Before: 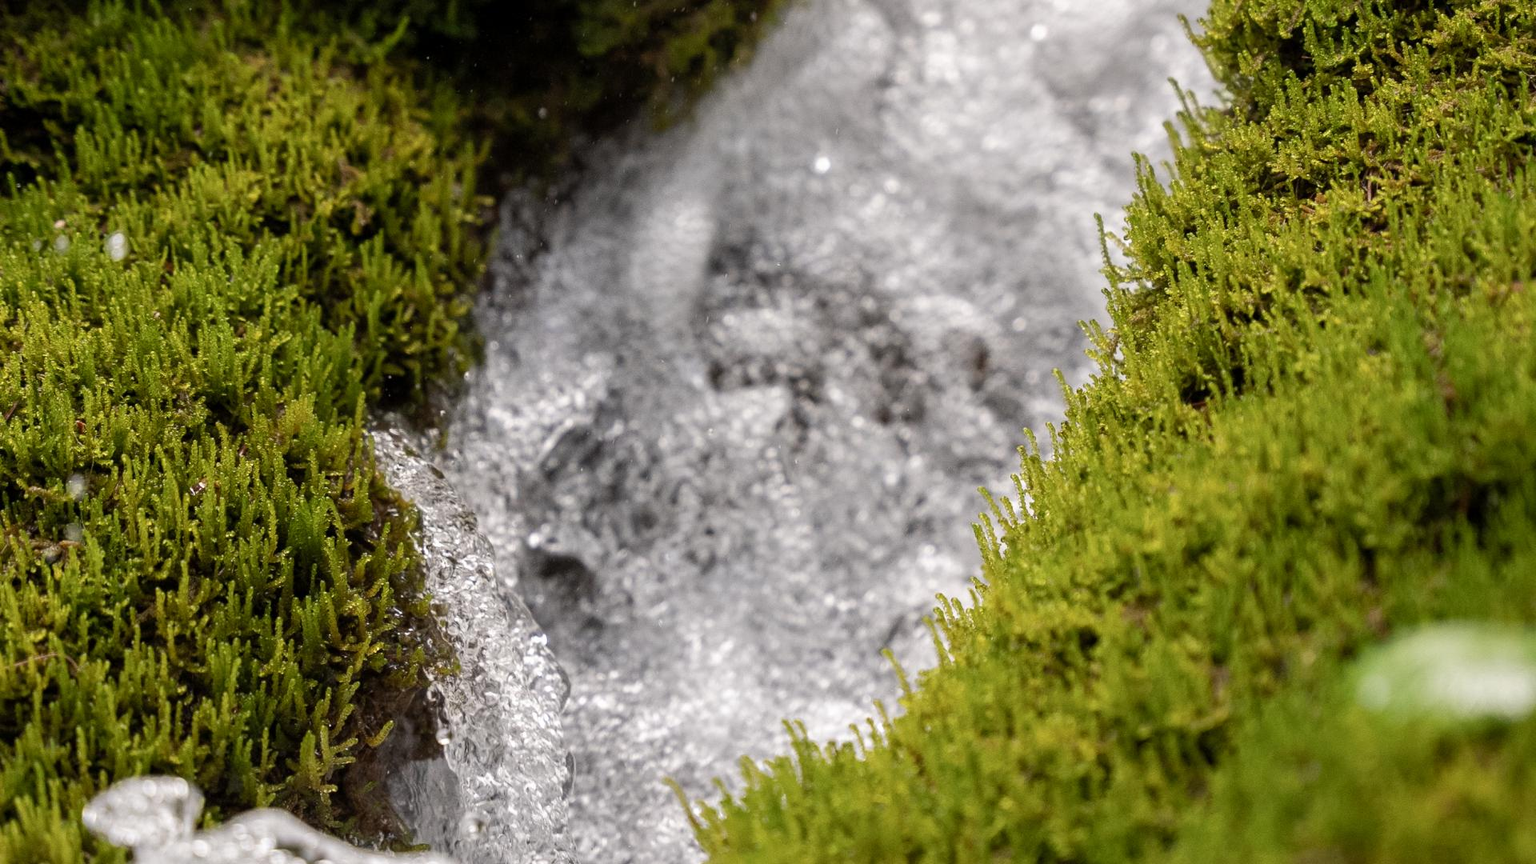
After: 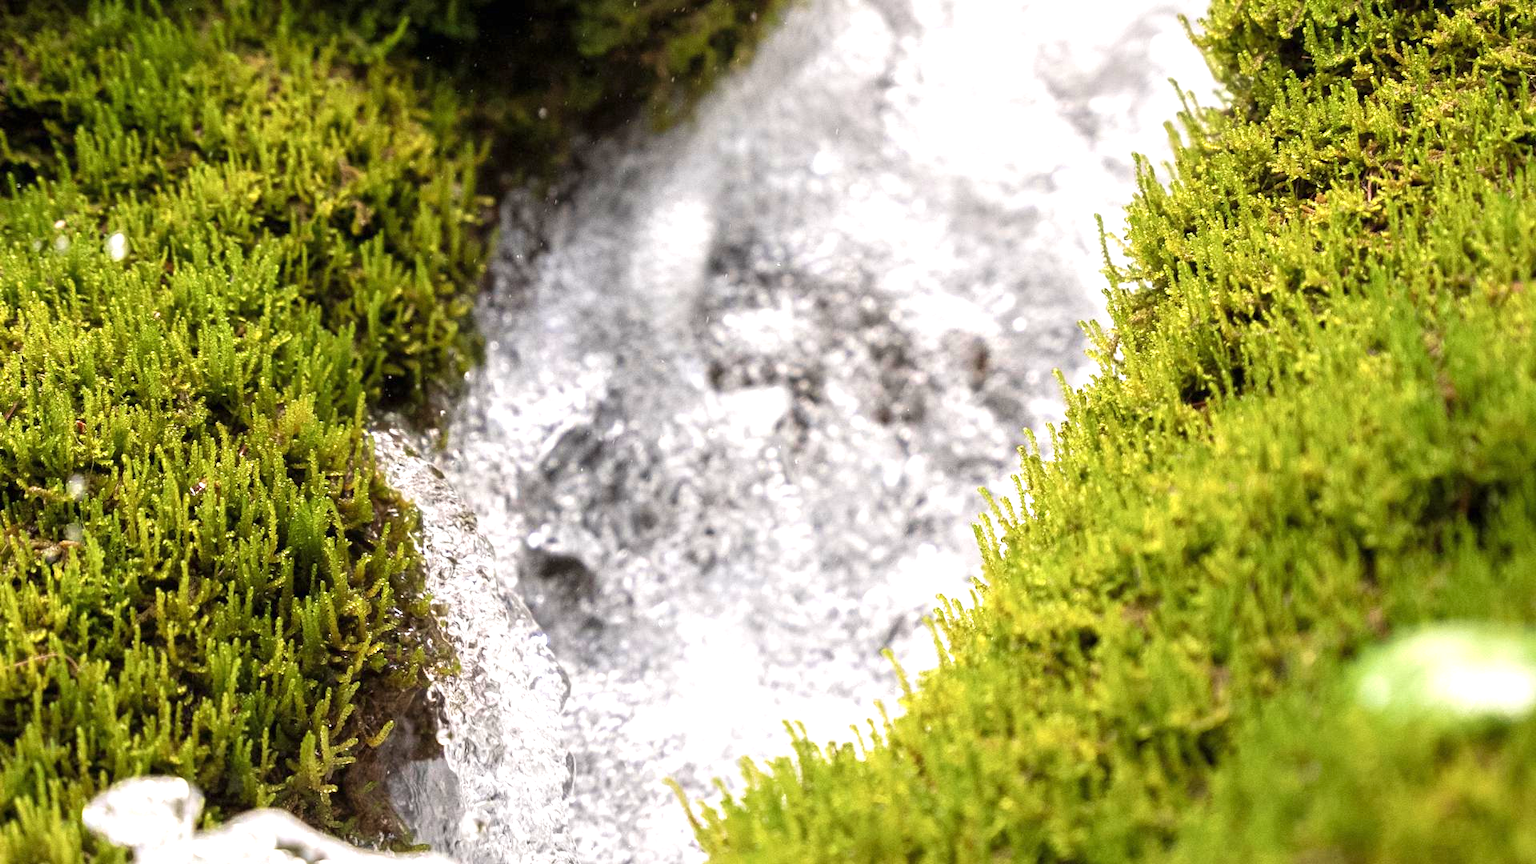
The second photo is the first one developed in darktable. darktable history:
exposure: black level correction 0, exposure 1 EV, compensate exposure bias true, compensate highlight preservation false
velvia: on, module defaults
